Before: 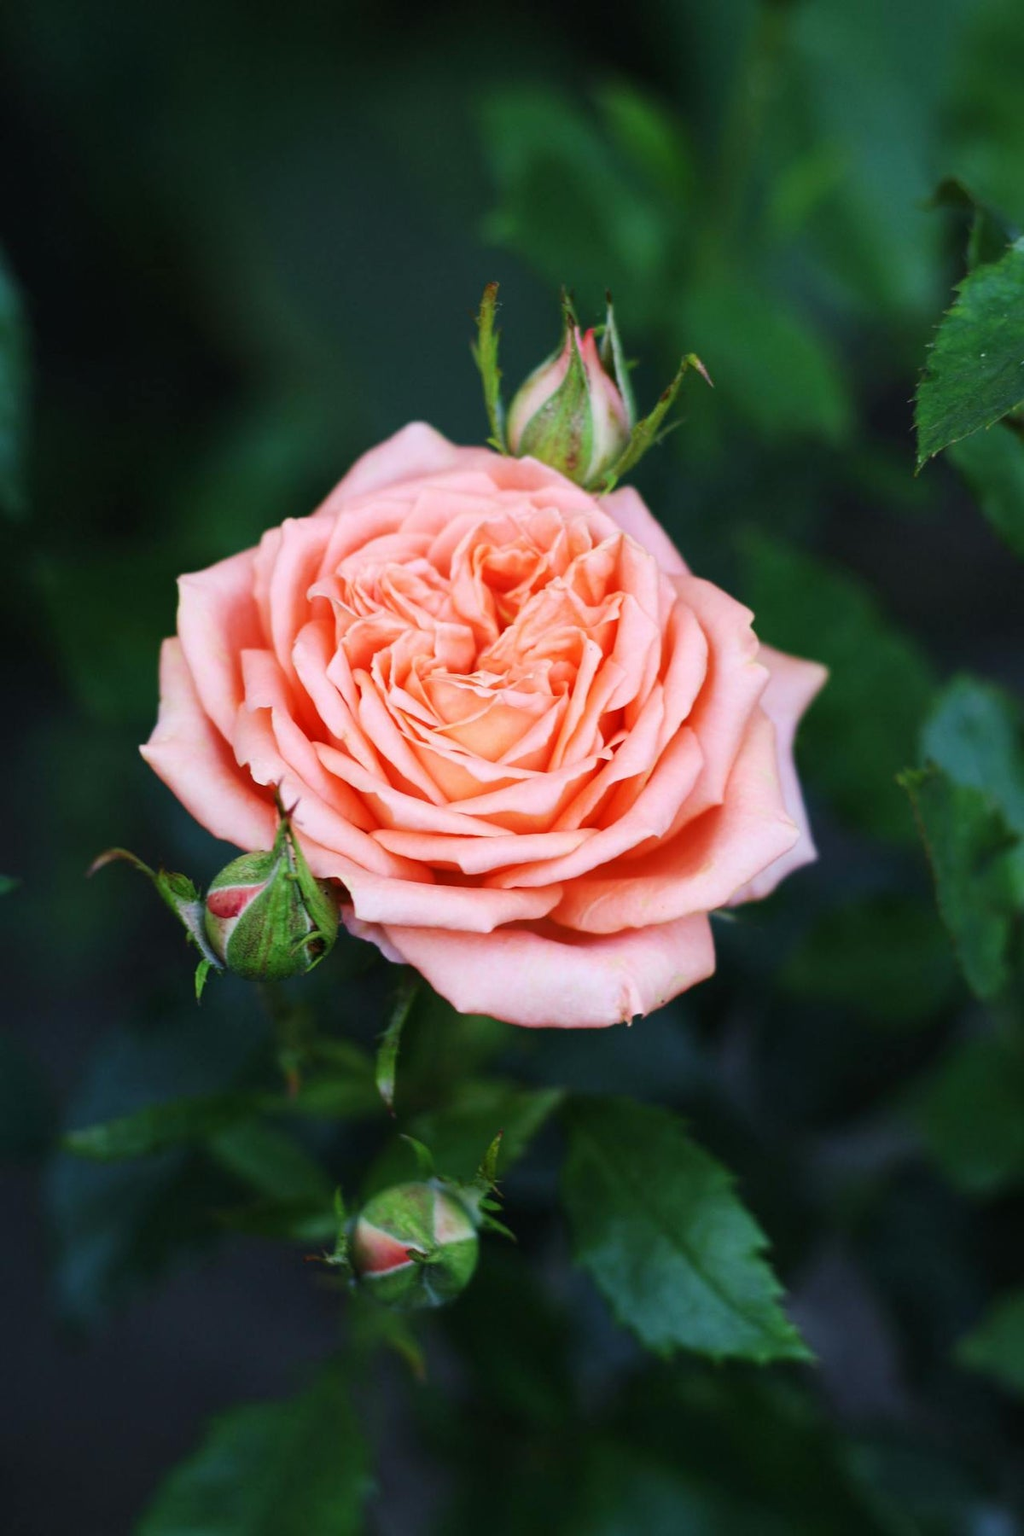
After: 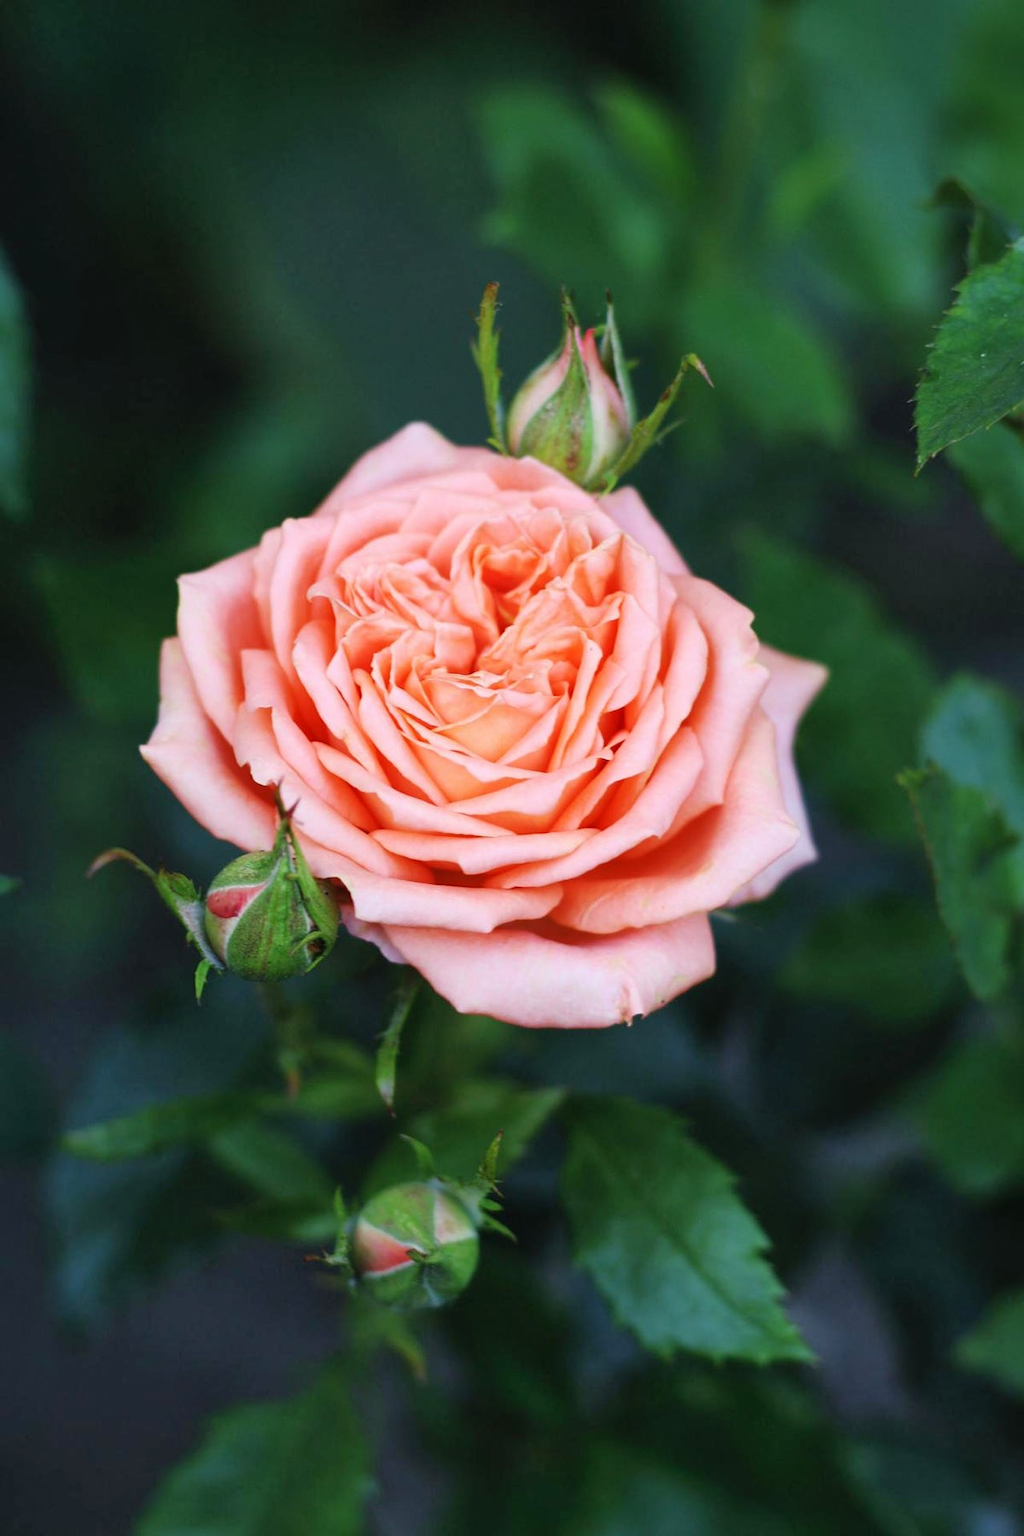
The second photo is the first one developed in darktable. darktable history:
shadows and highlights: shadows 43.09, highlights 7.95, highlights color adjustment 42.44%
